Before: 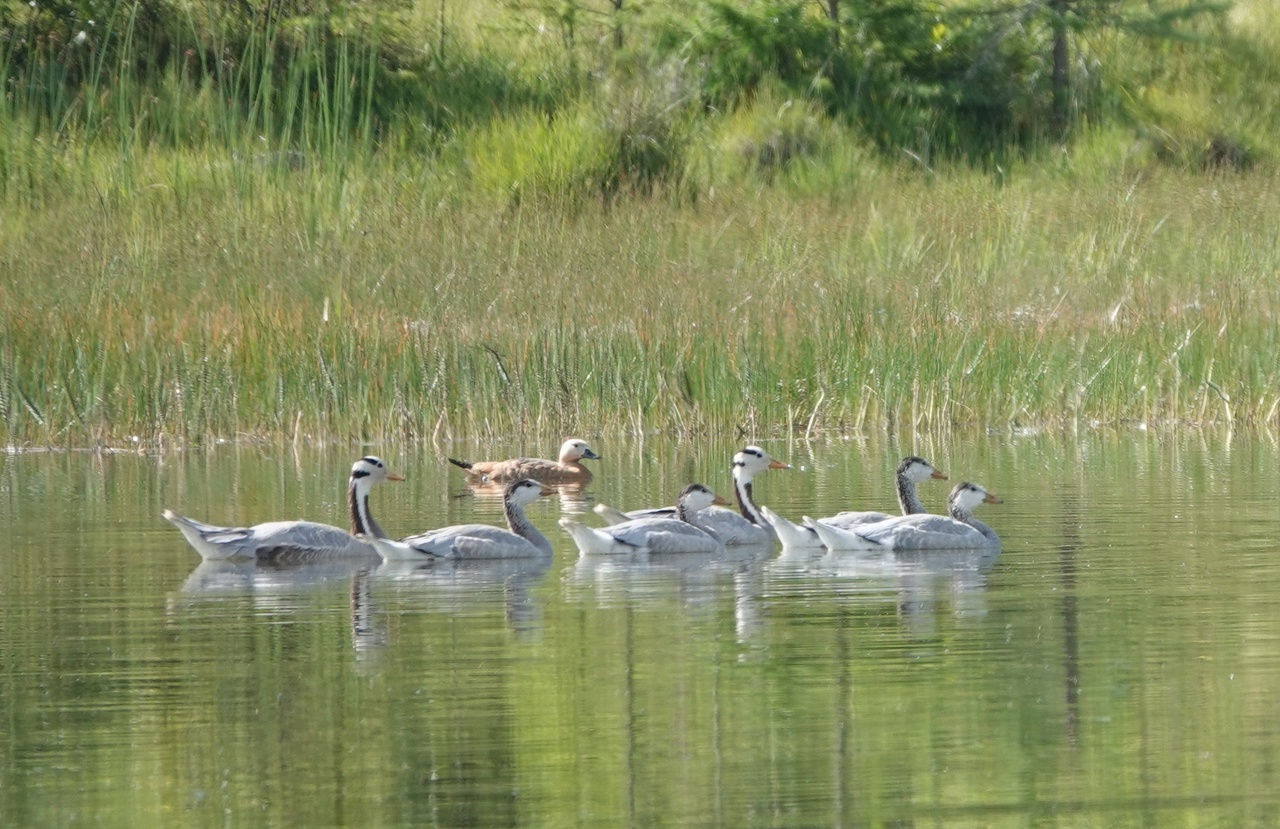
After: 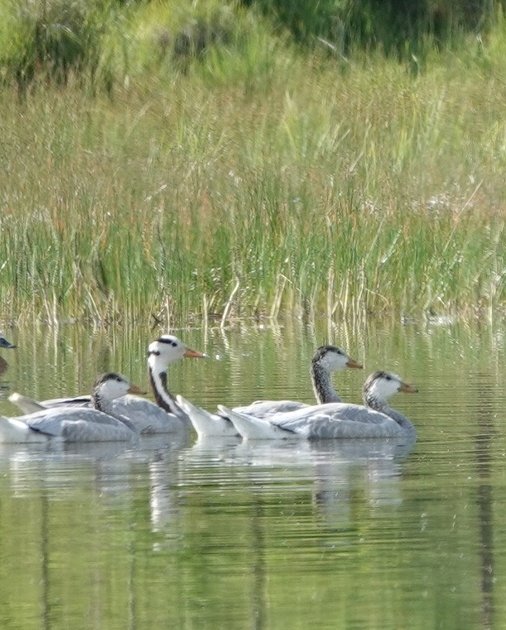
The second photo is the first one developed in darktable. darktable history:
crop: left 45.721%, top 13.393%, right 14.118%, bottom 10.01%
local contrast: highlights 100%, shadows 100%, detail 120%, midtone range 0.2
